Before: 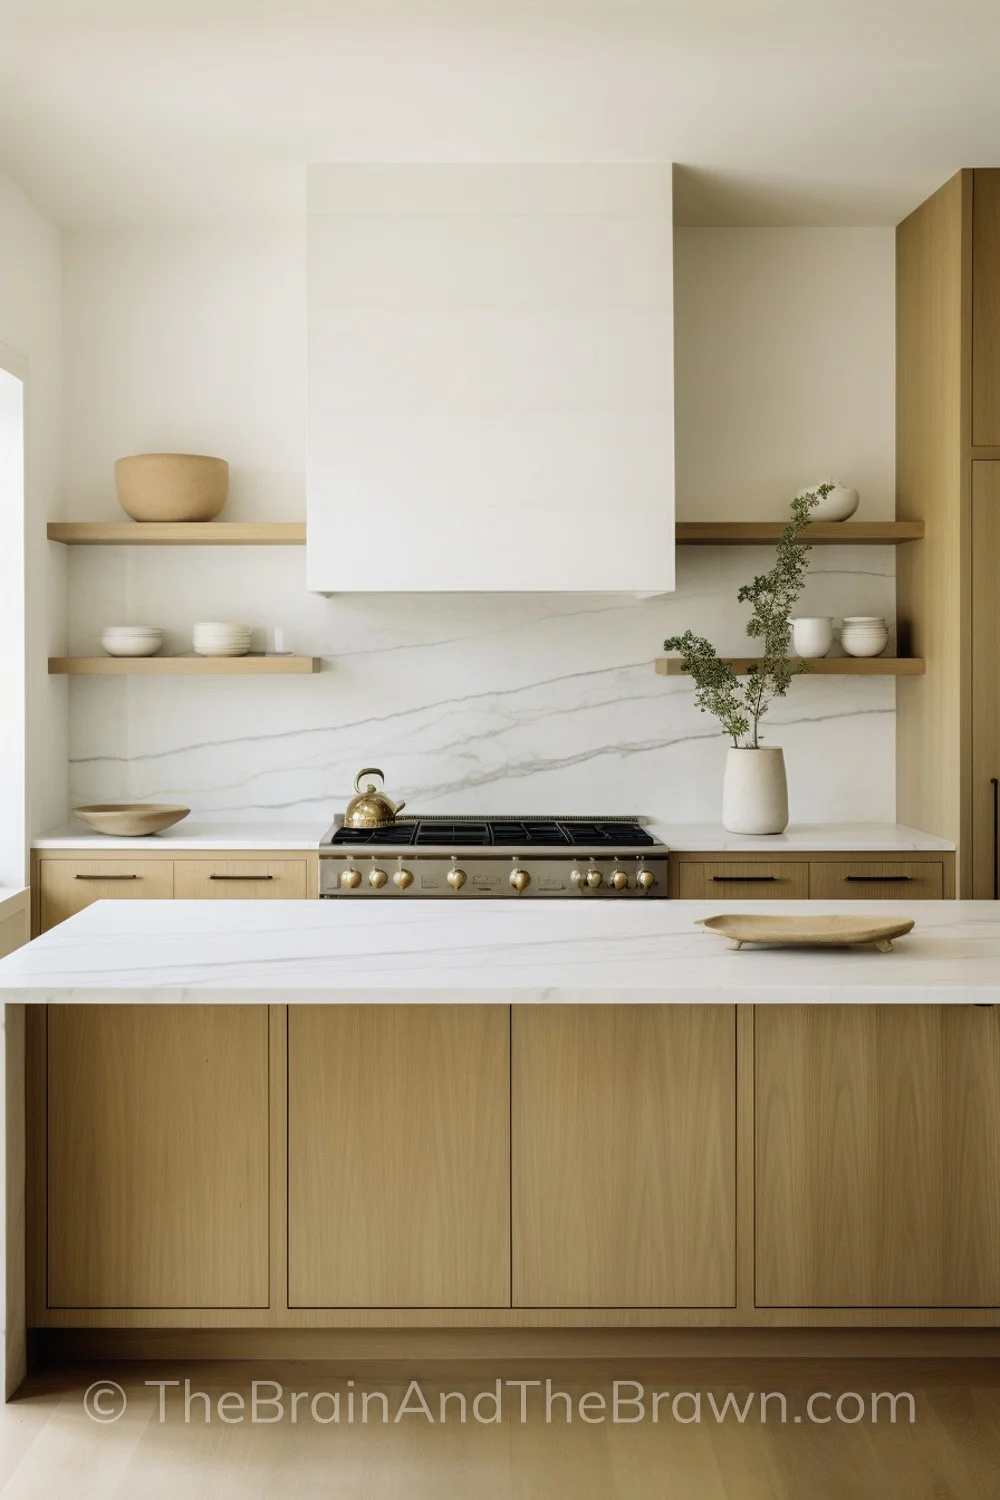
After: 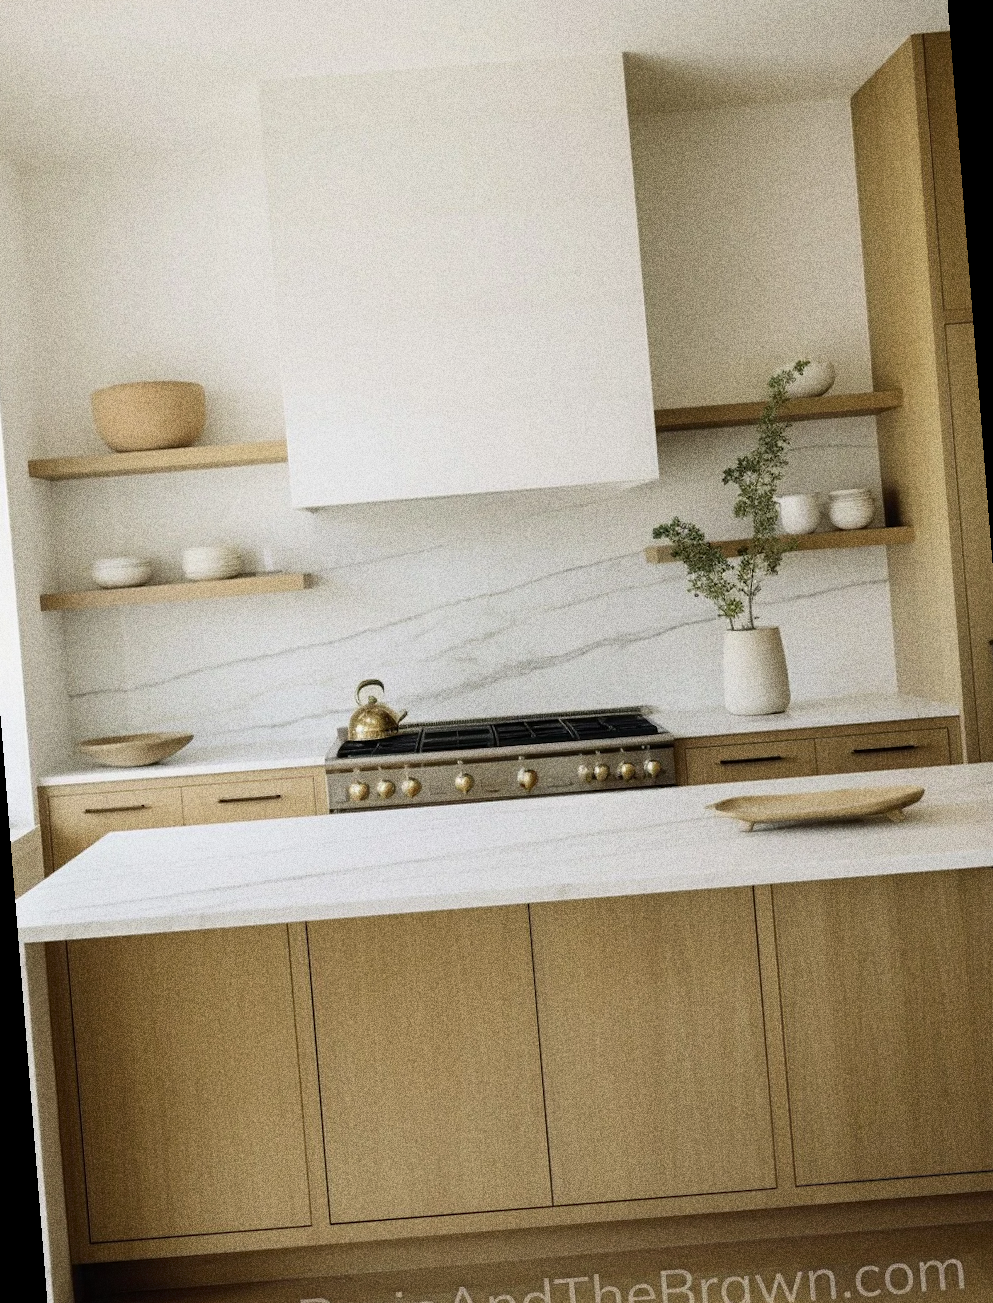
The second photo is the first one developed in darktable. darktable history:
rotate and perspective: rotation -4.57°, crop left 0.054, crop right 0.944, crop top 0.087, crop bottom 0.914
exposure: exposure -0.048 EV, compensate highlight preservation false
grain: coarseness 10.62 ISO, strength 55.56%
